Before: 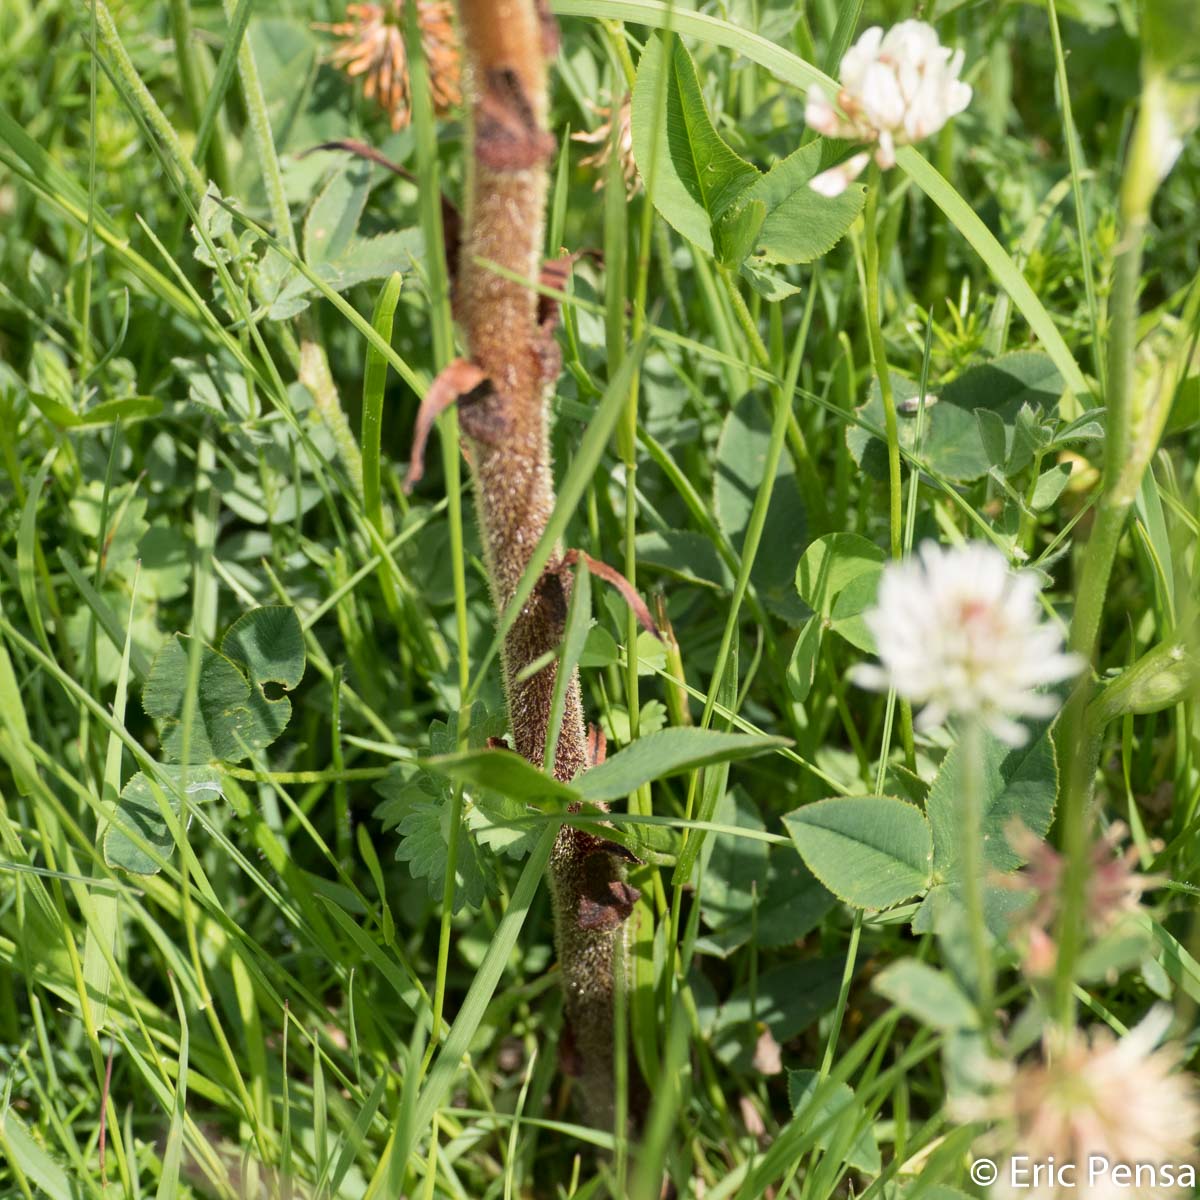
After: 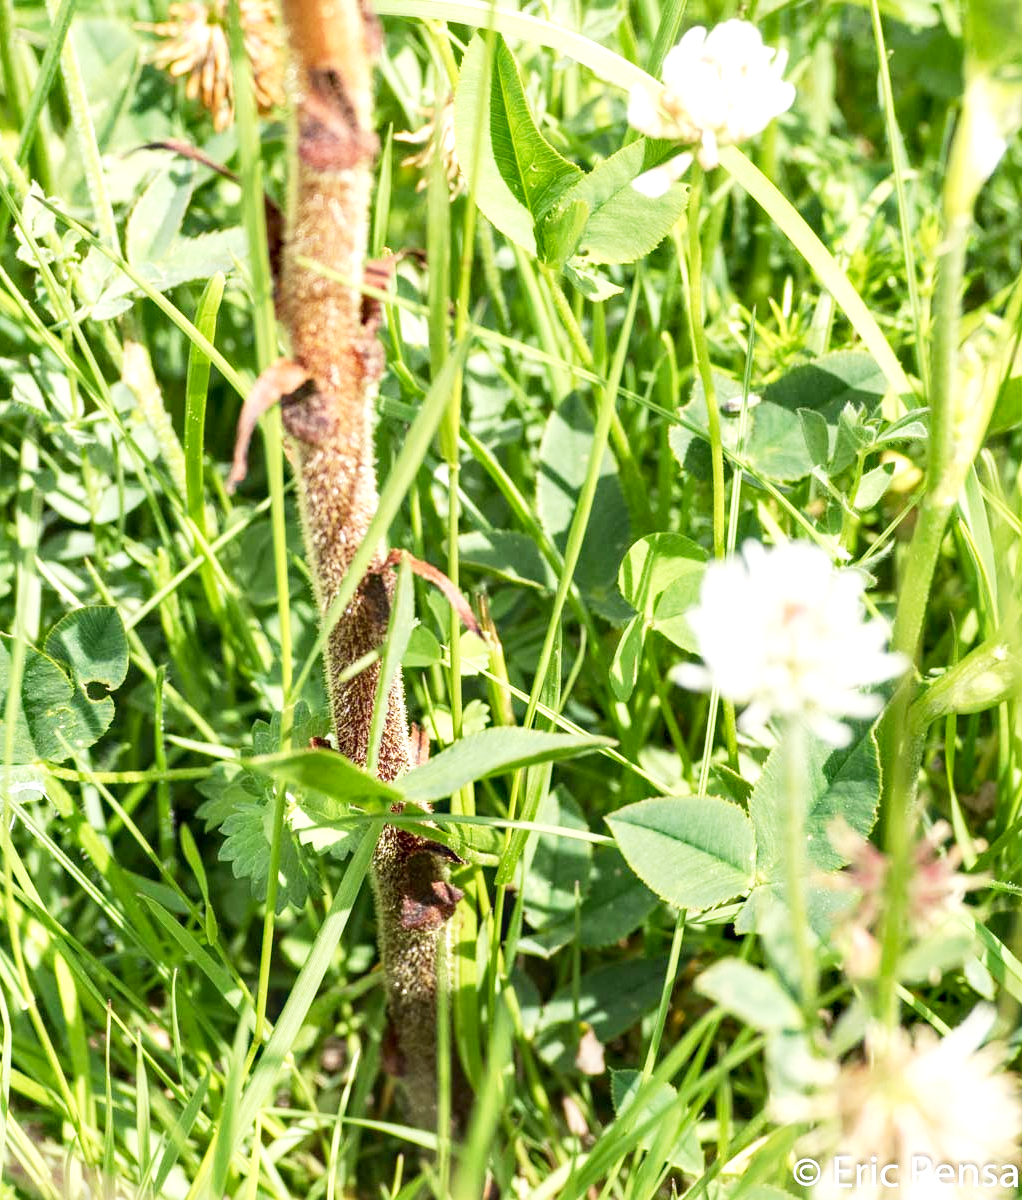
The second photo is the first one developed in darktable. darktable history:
local contrast: on, module defaults
base curve: curves: ch0 [(0, 0) (0.557, 0.834) (1, 1)], fusion 1, preserve colors none
crop and rotate: left 14.775%
